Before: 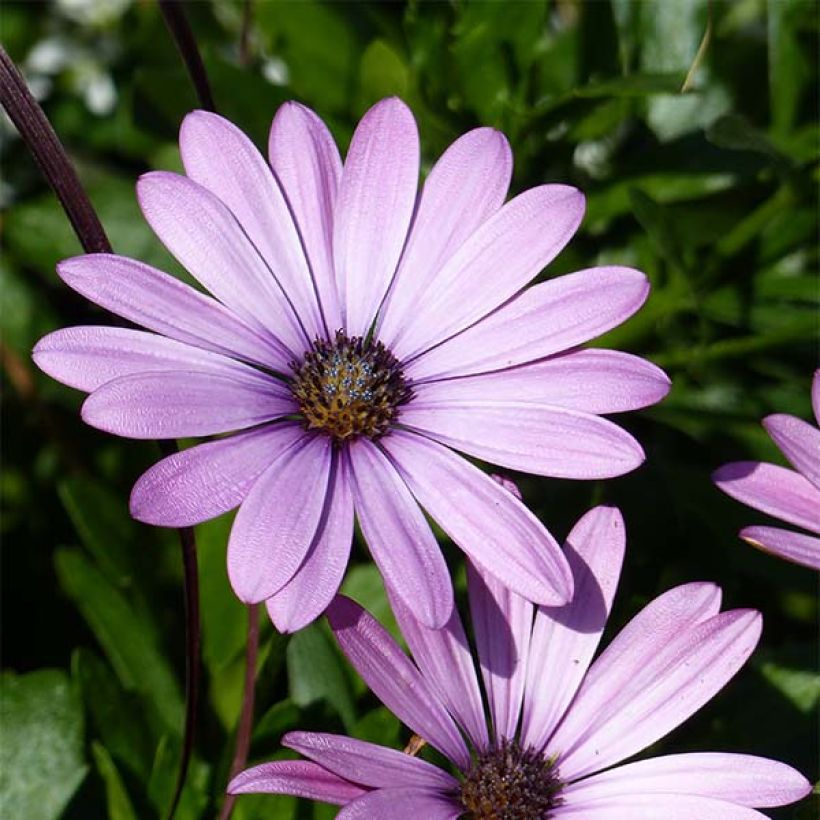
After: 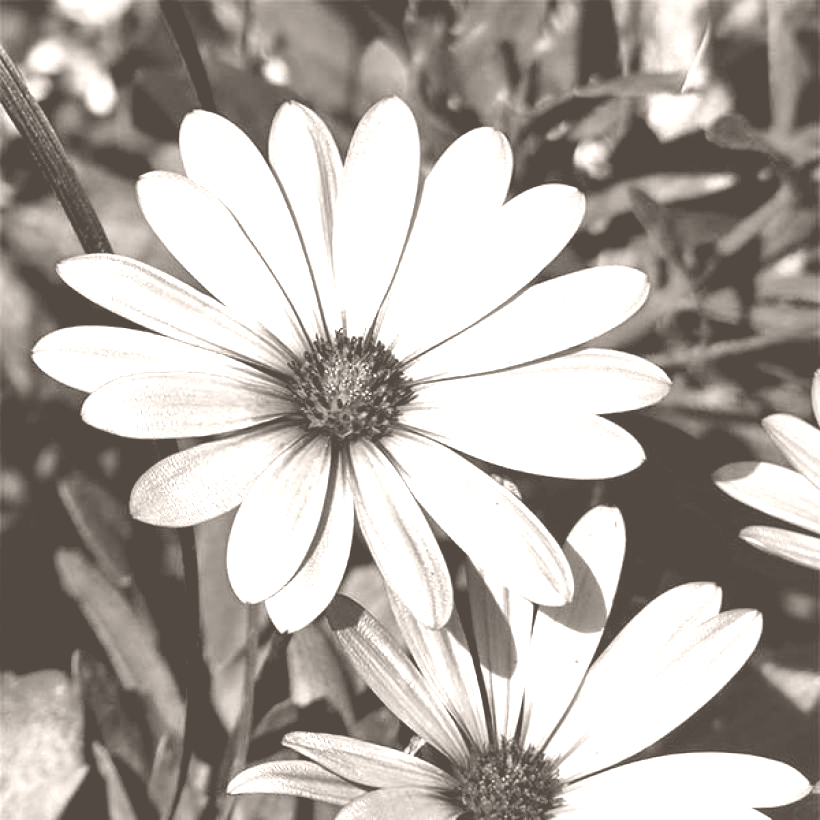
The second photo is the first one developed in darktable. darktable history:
color contrast: green-magenta contrast 0.85, blue-yellow contrast 1.25, unbound 0
local contrast: mode bilateral grid, contrast 44, coarseness 69, detail 214%, midtone range 0.2
colorize: hue 34.49°, saturation 35.33%, source mix 100%, lightness 55%, version 1
